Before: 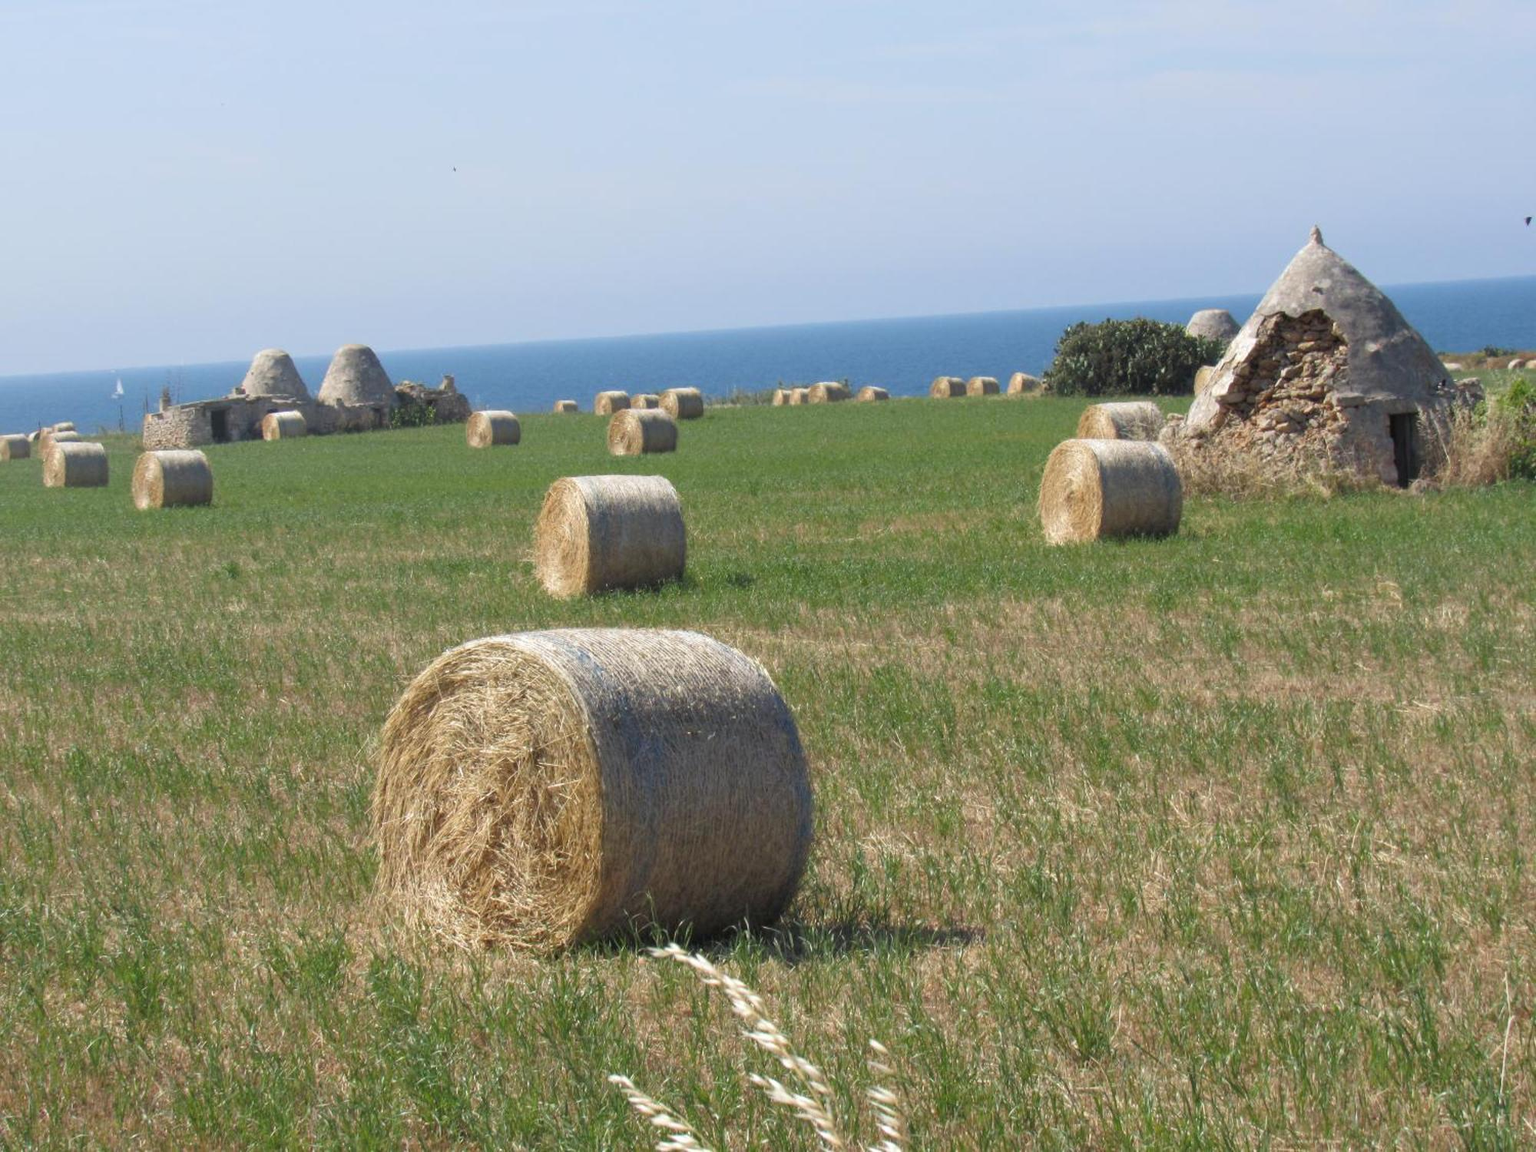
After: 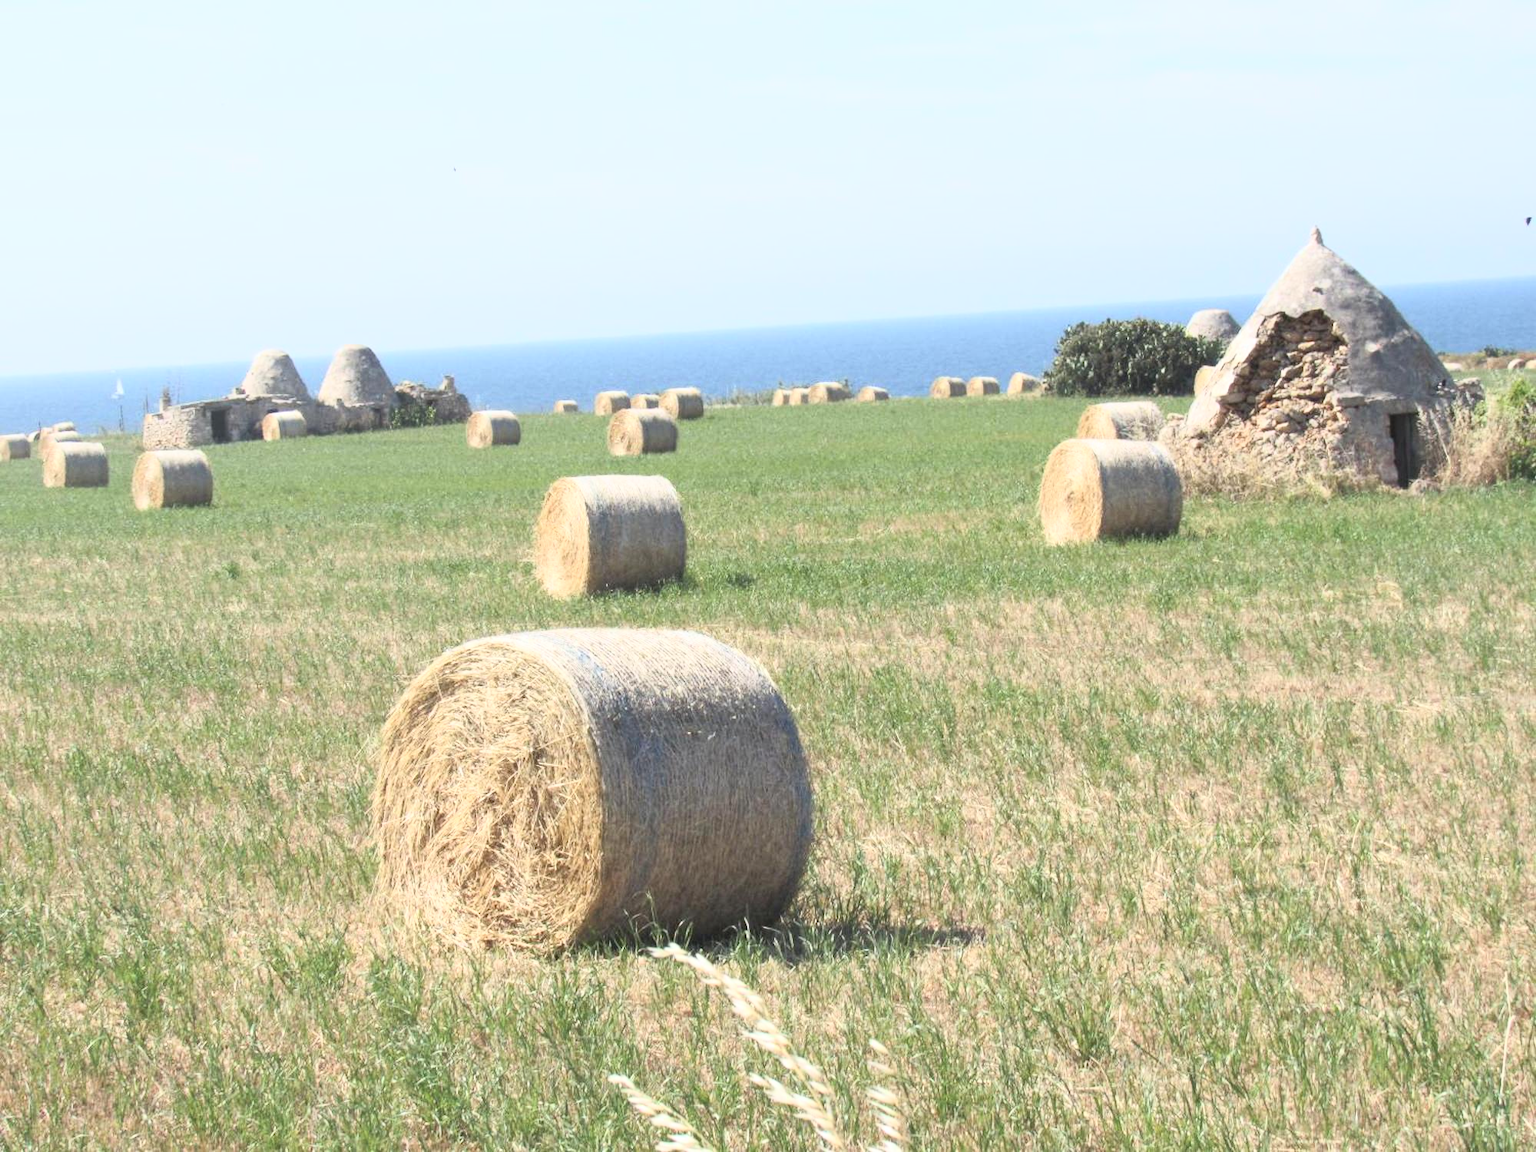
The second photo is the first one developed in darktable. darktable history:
contrast brightness saturation: contrast 0.39, brightness 0.53
